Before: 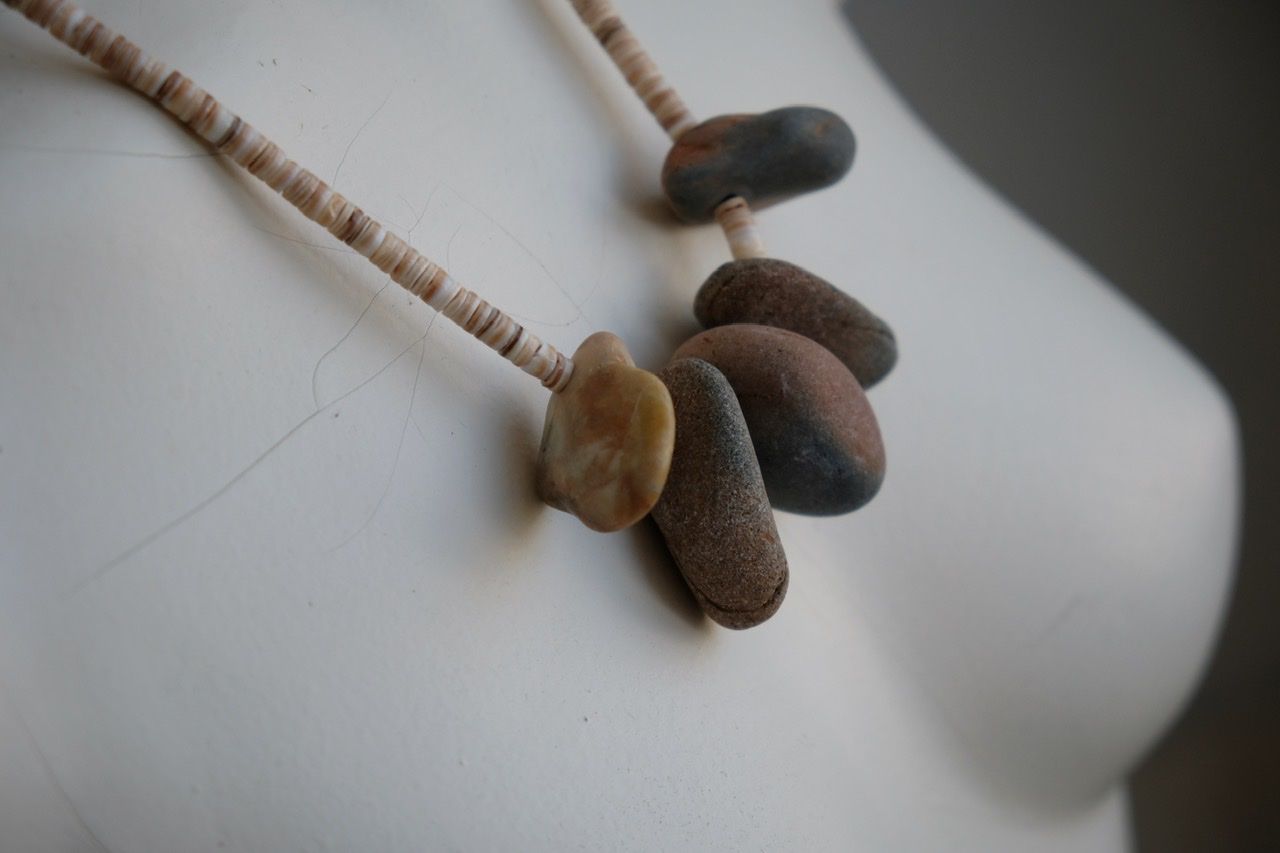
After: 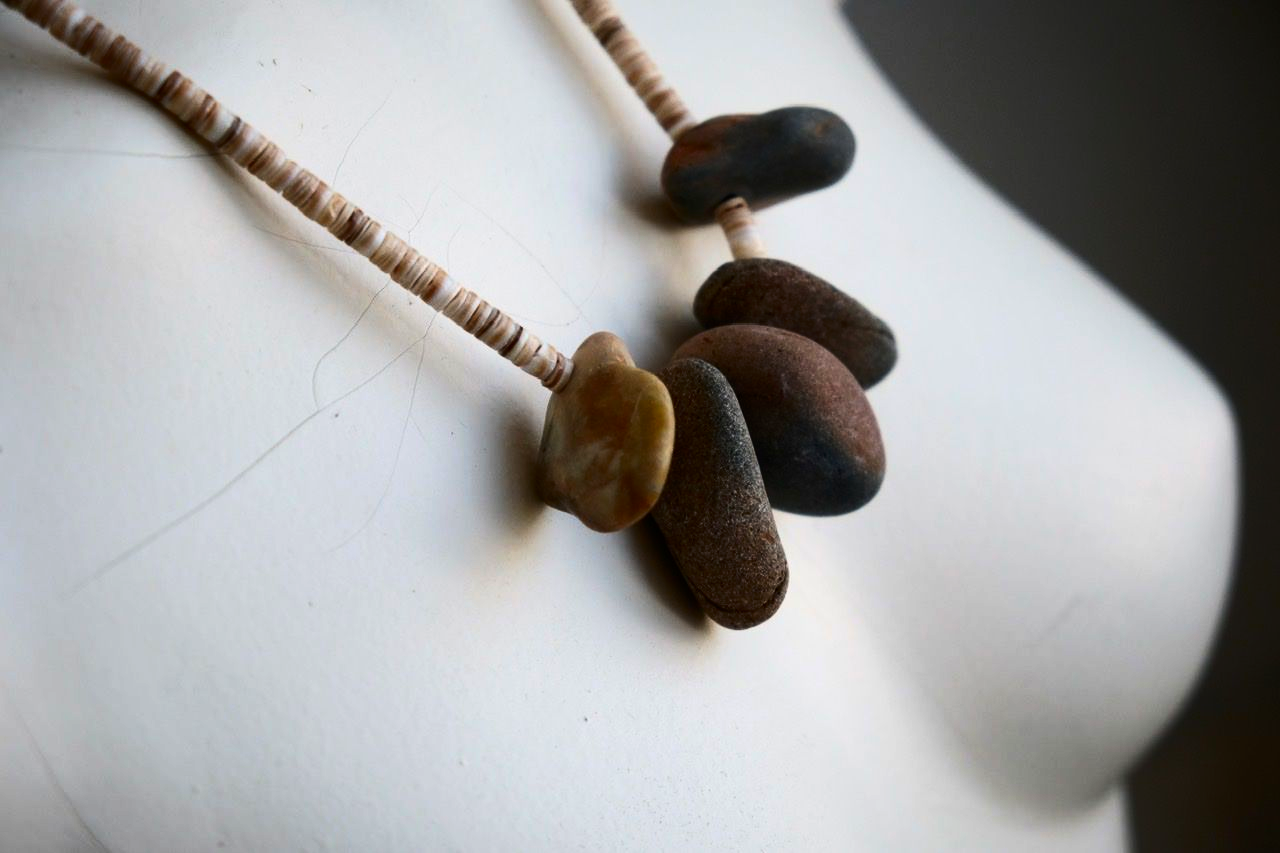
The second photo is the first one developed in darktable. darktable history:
tone equalizer: -8 EV -0.75 EV, -7 EV -0.7 EV, -6 EV -0.6 EV, -5 EV -0.4 EV, -3 EV 0.4 EV, -2 EV 0.6 EV, -1 EV 0.7 EV, +0 EV 0.75 EV, edges refinement/feathering 500, mask exposure compensation -1.57 EV, preserve details no
contrast brightness saturation: contrast 0.18, saturation 0.3
